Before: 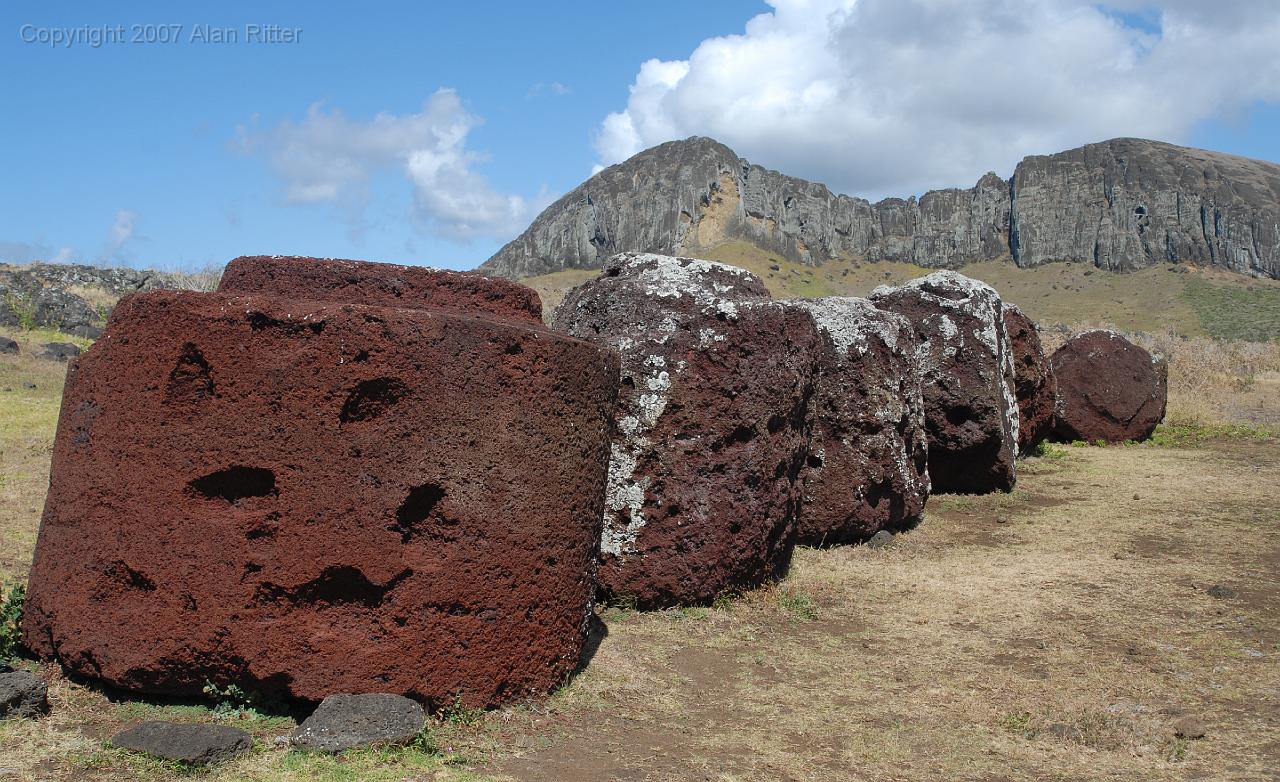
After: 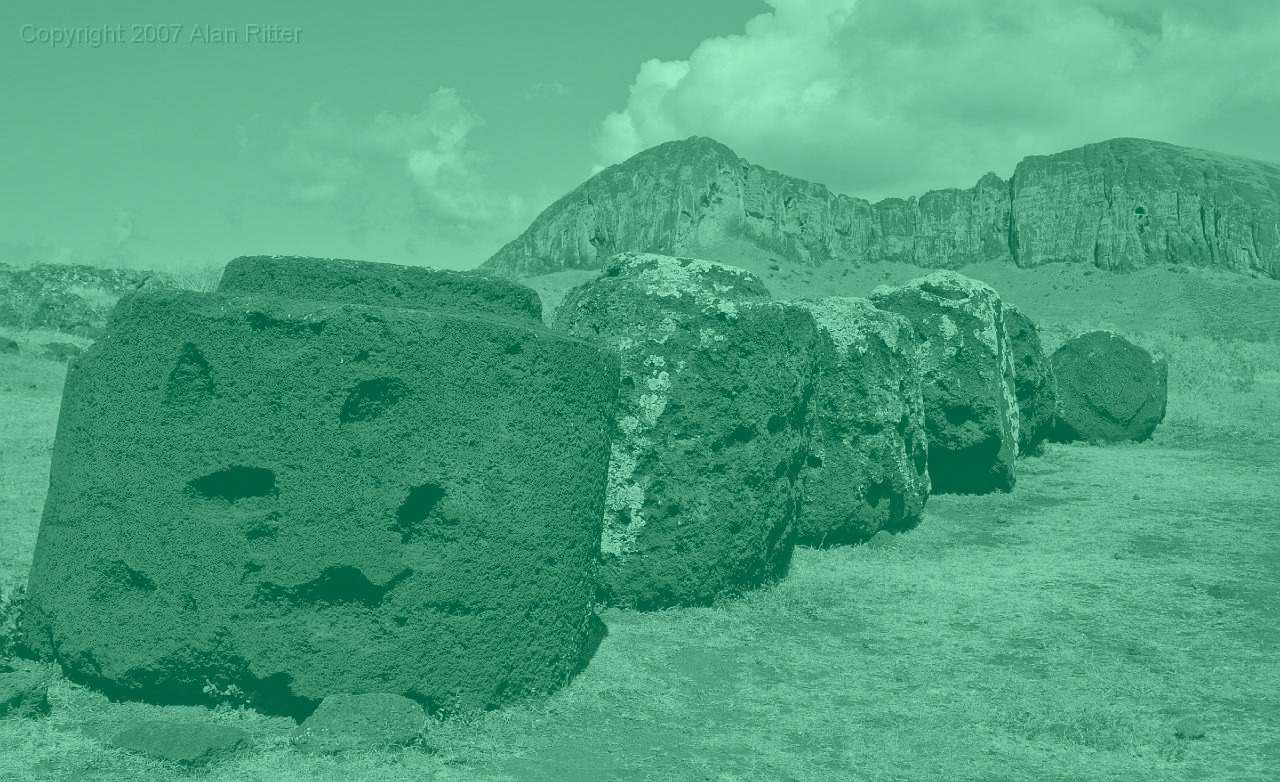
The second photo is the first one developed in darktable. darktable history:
color correction: highlights a* -4.73, highlights b* 5.06, saturation 0.97
colorize: hue 147.6°, saturation 65%, lightness 21.64%
contrast brightness saturation: saturation -0.05
local contrast: mode bilateral grid, contrast 20, coarseness 20, detail 150%, midtone range 0.2
